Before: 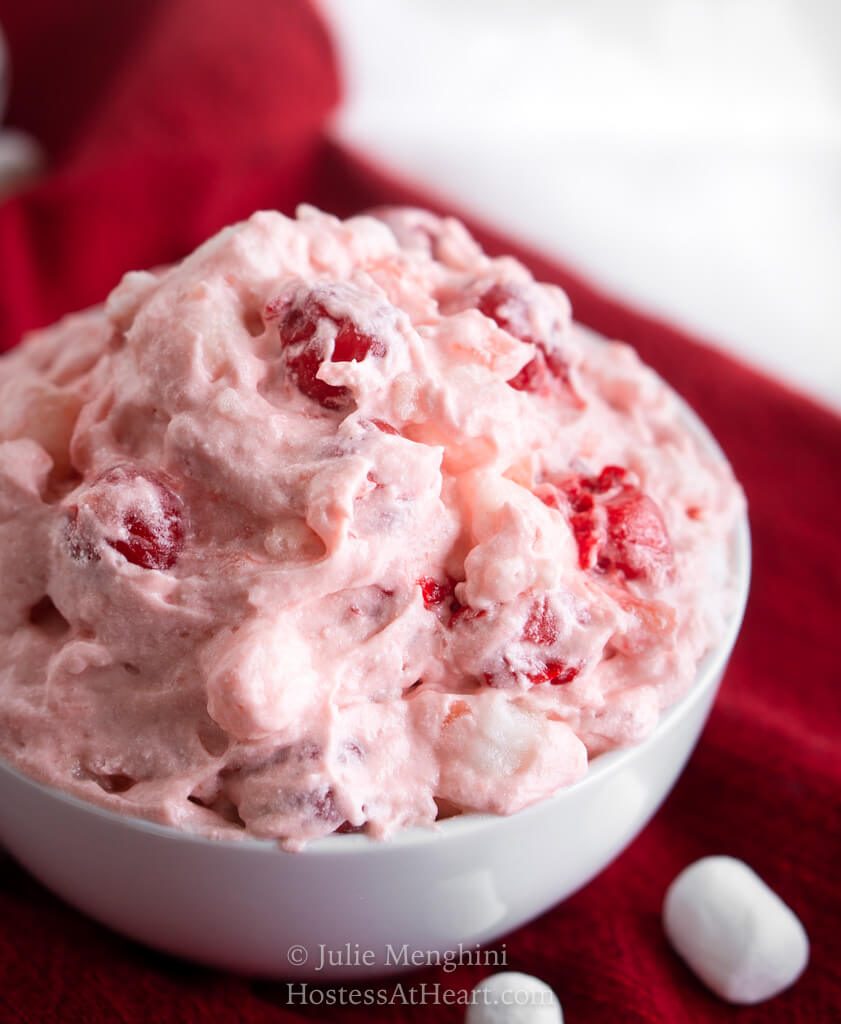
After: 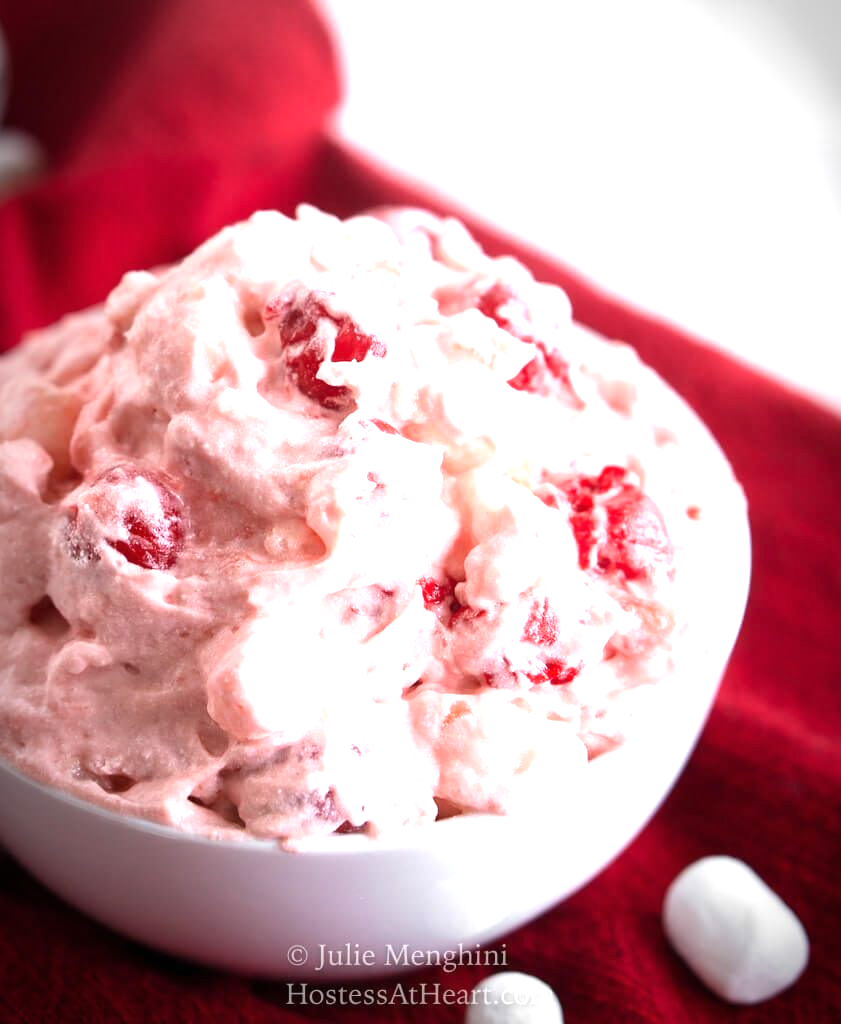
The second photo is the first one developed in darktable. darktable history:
tone equalizer: -8 EV 0.071 EV
vignetting: brightness -0.602, saturation -0.001, automatic ratio true
exposure: black level correction 0, exposure 1 EV, compensate exposure bias true, compensate highlight preservation false
